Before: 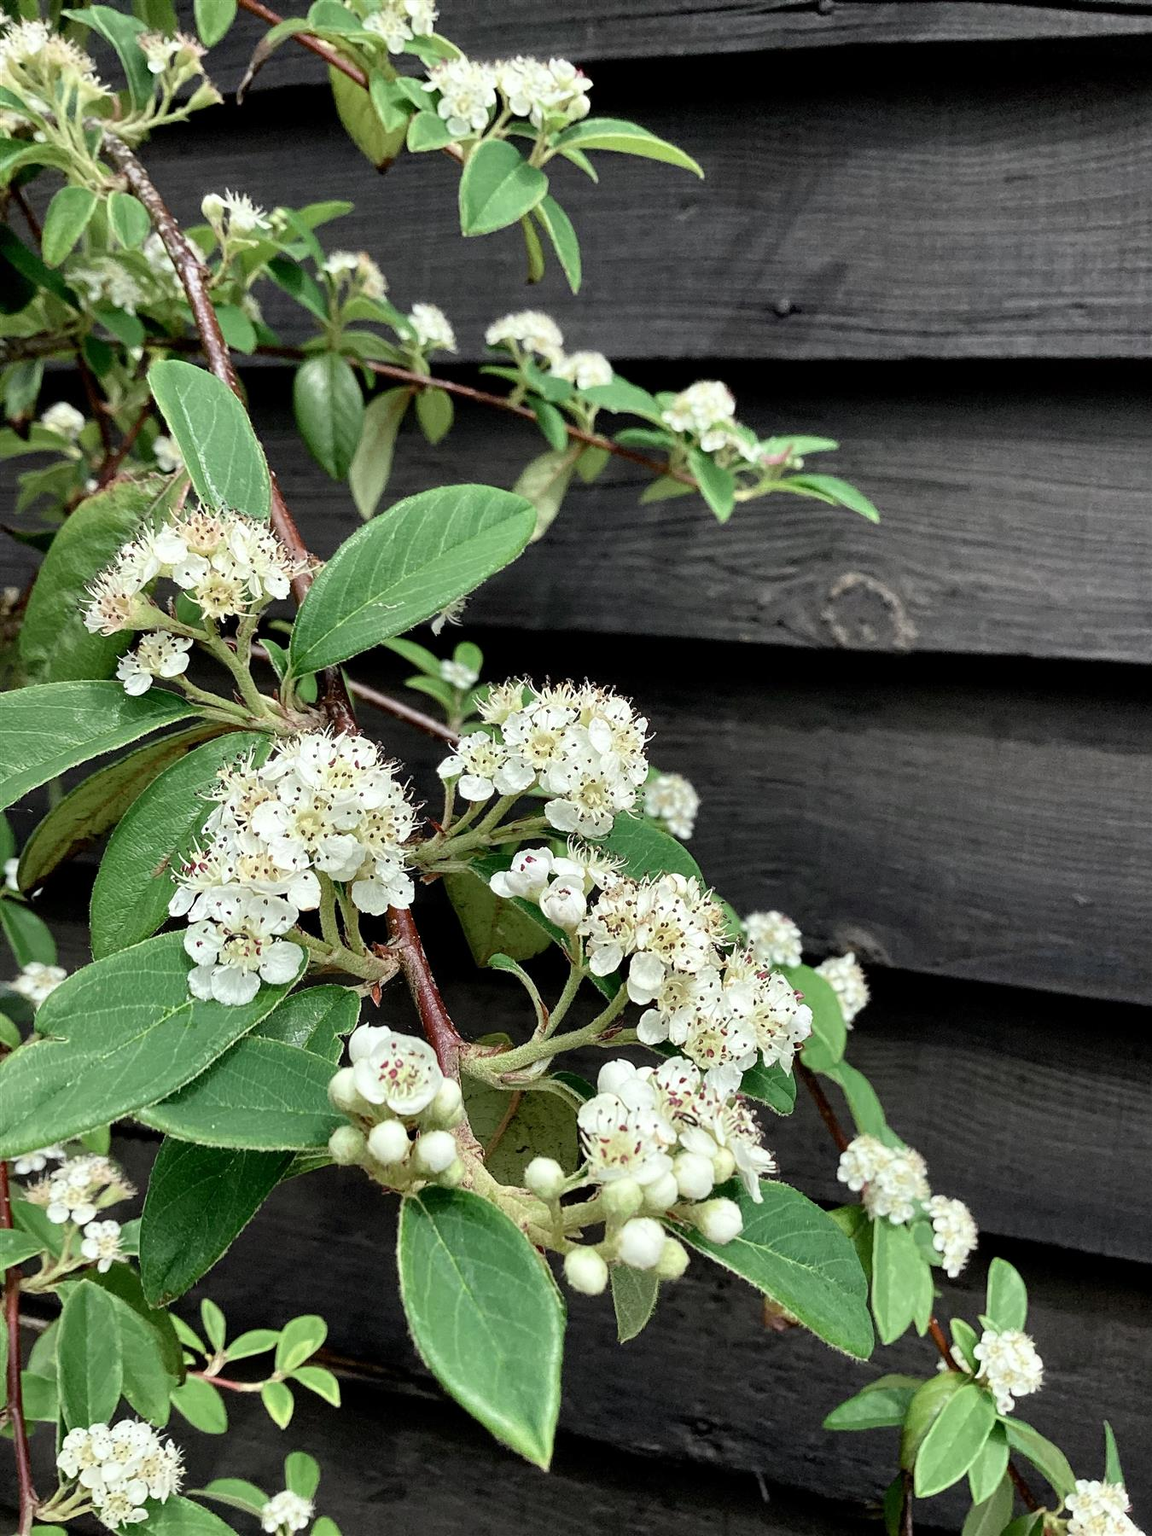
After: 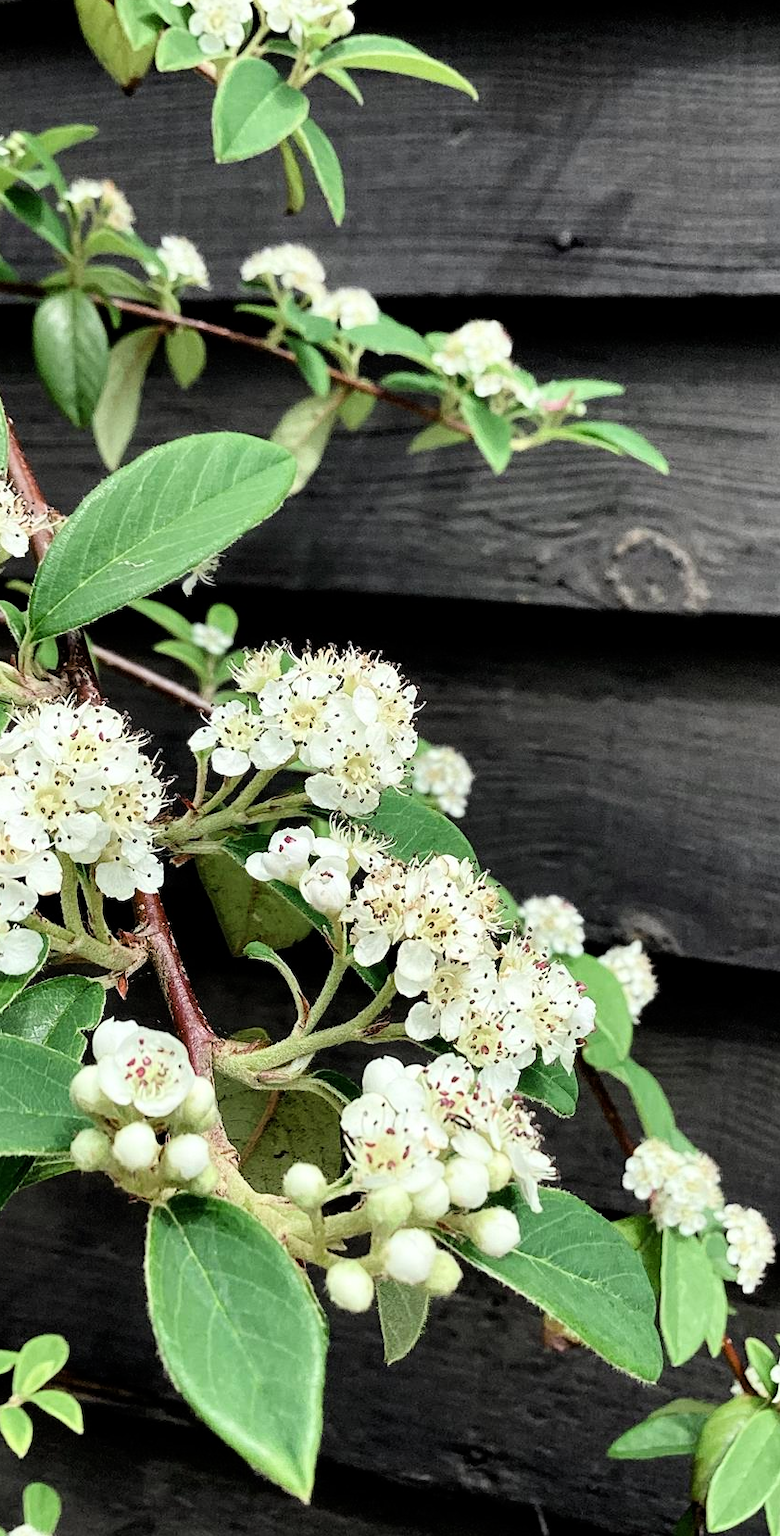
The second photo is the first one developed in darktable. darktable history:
tone curve: curves: ch0 [(0, 0) (0.004, 0.001) (0.133, 0.112) (0.325, 0.362) (0.832, 0.893) (1, 1)], color space Lab, linked channels, preserve colors none
crop and rotate: left 22.918%, top 5.629%, right 14.711%, bottom 2.247%
